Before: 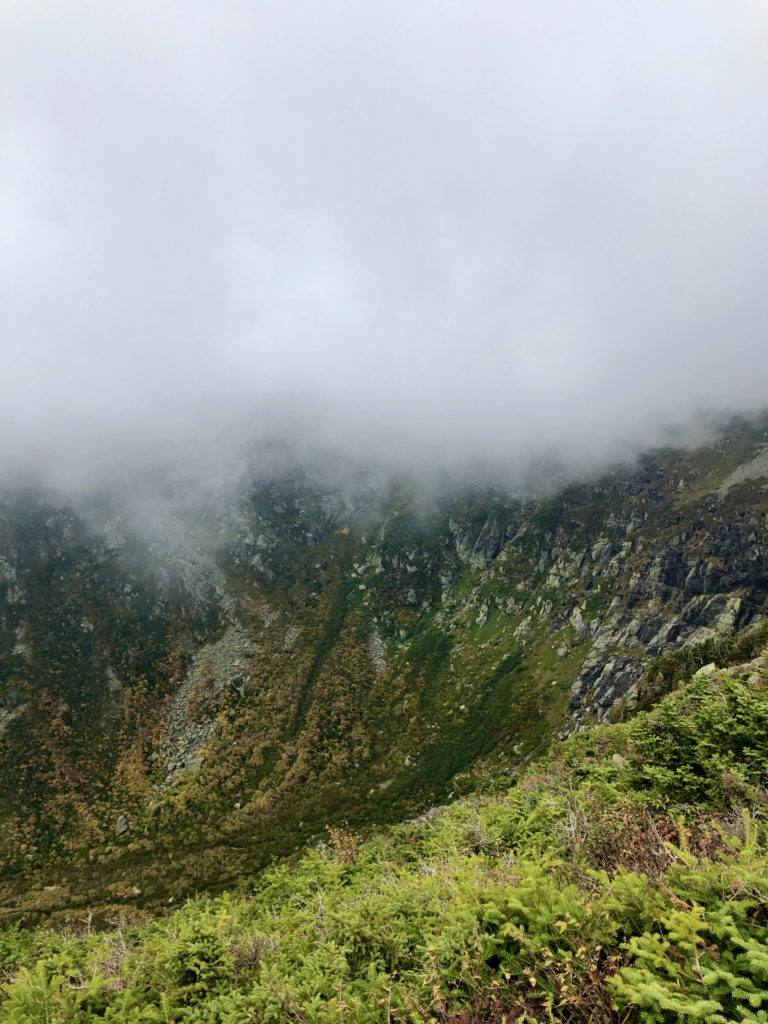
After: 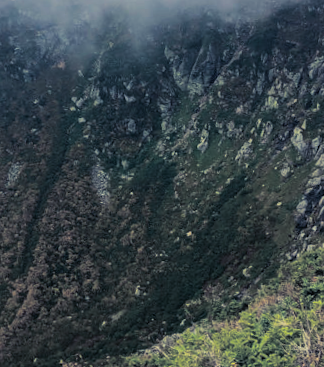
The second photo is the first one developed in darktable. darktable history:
crop: left 37.221%, top 45.169%, right 20.63%, bottom 13.777%
rotate and perspective: rotation -3.52°, crop left 0.036, crop right 0.964, crop top 0.081, crop bottom 0.919
split-toning: shadows › hue 230.4°
